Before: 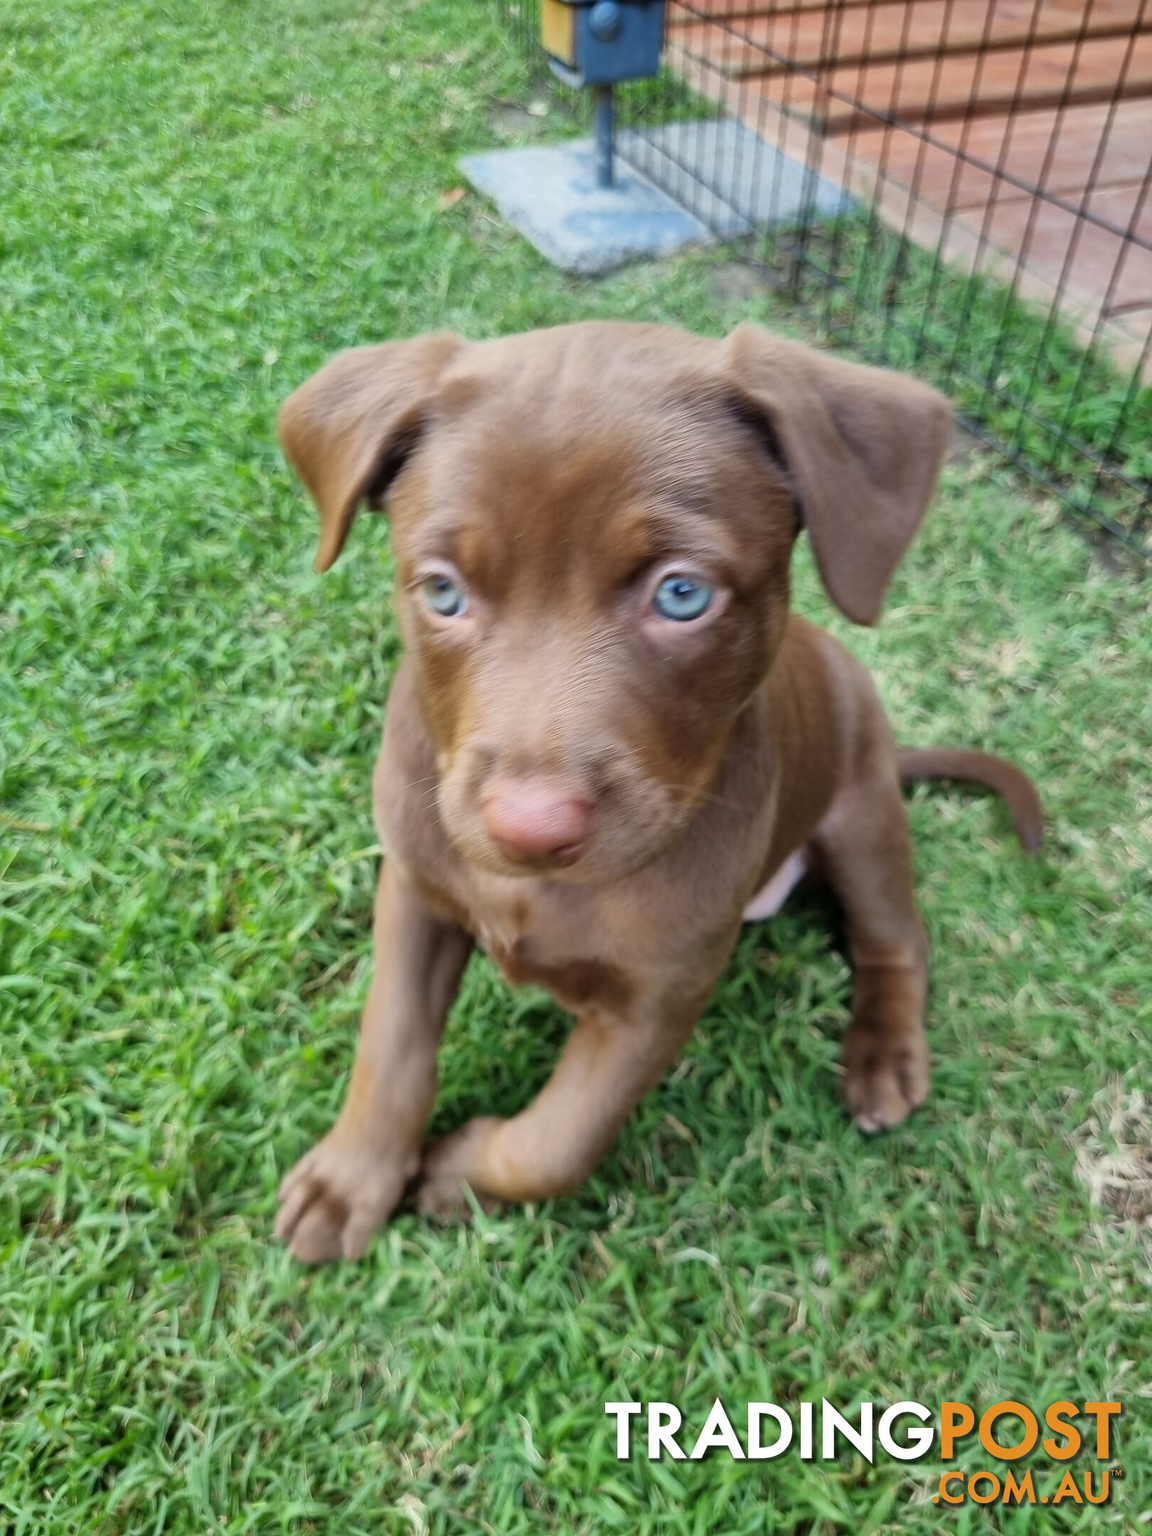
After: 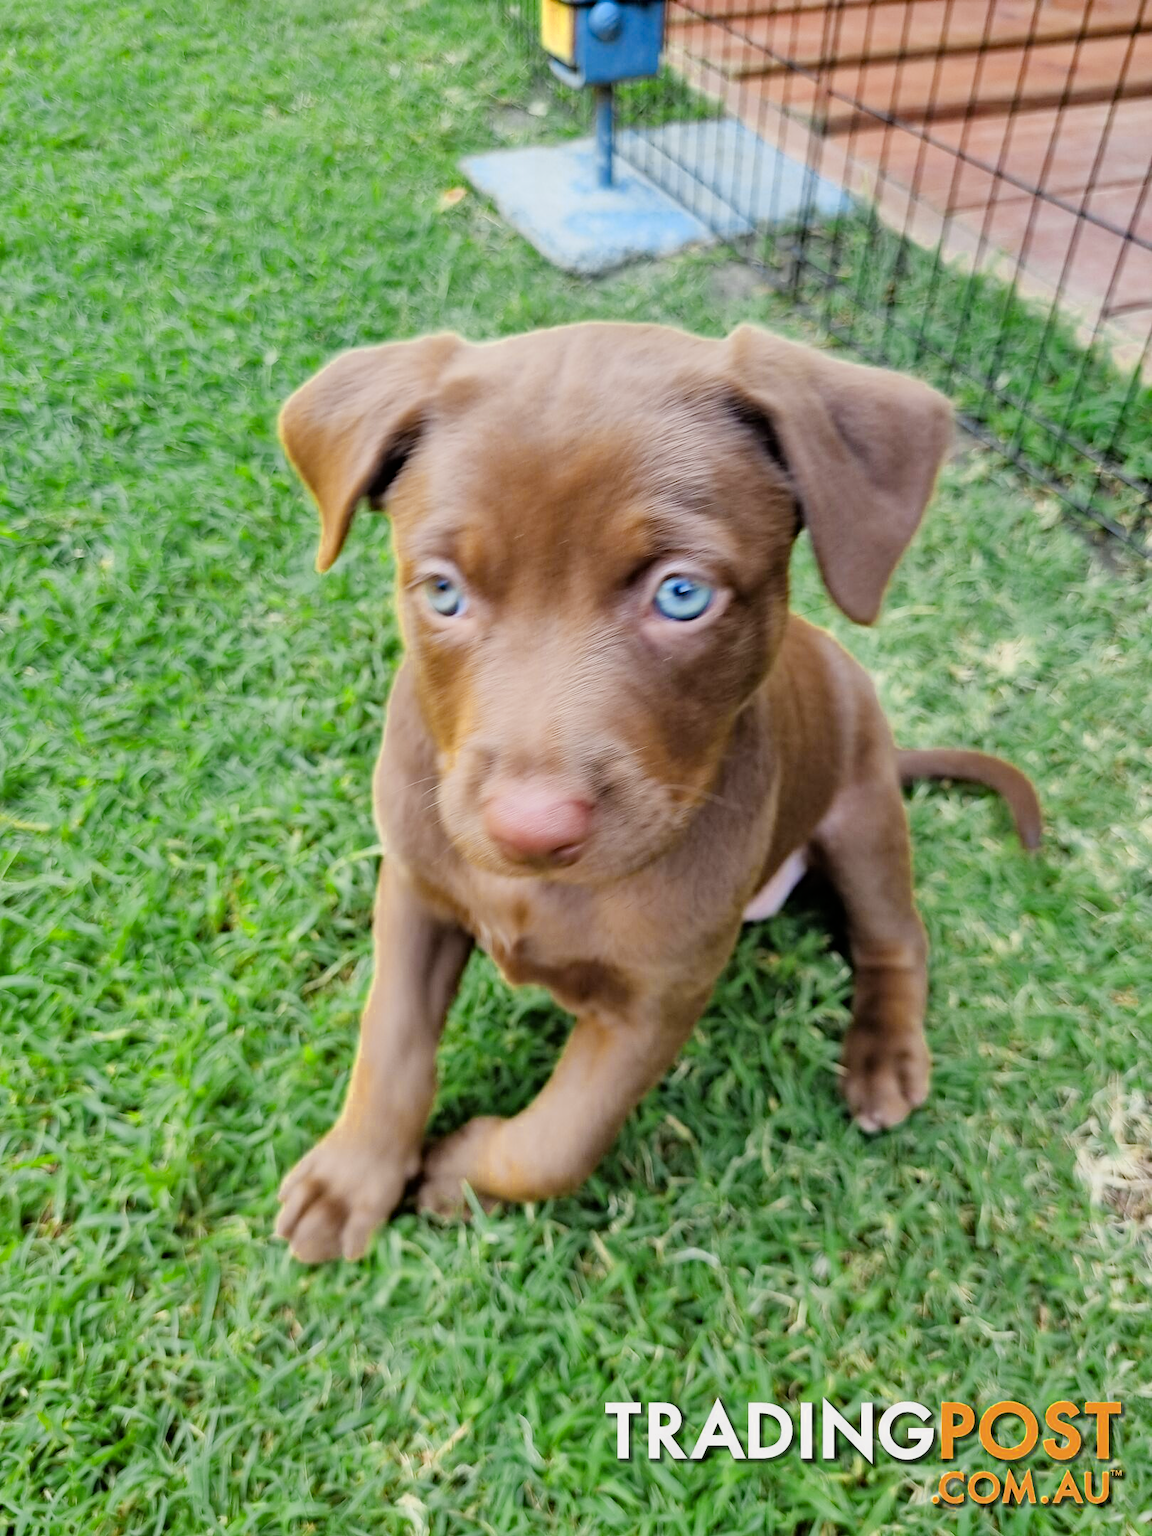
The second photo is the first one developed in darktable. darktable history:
exposure: black level correction 0, exposure 0.696 EV, compensate highlight preservation false
filmic rgb: black relative exposure -7.65 EV, white relative exposure 4.56 EV, hardness 3.61
haze removal: strength 0.259, distance 0.257, compatibility mode true, adaptive false
color zones: curves: ch0 [(0, 0.485) (0.178, 0.476) (0.261, 0.623) (0.411, 0.403) (0.708, 0.603) (0.934, 0.412)]; ch1 [(0.003, 0.485) (0.149, 0.496) (0.229, 0.584) (0.326, 0.551) (0.484, 0.262) (0.757, 0.643)]
